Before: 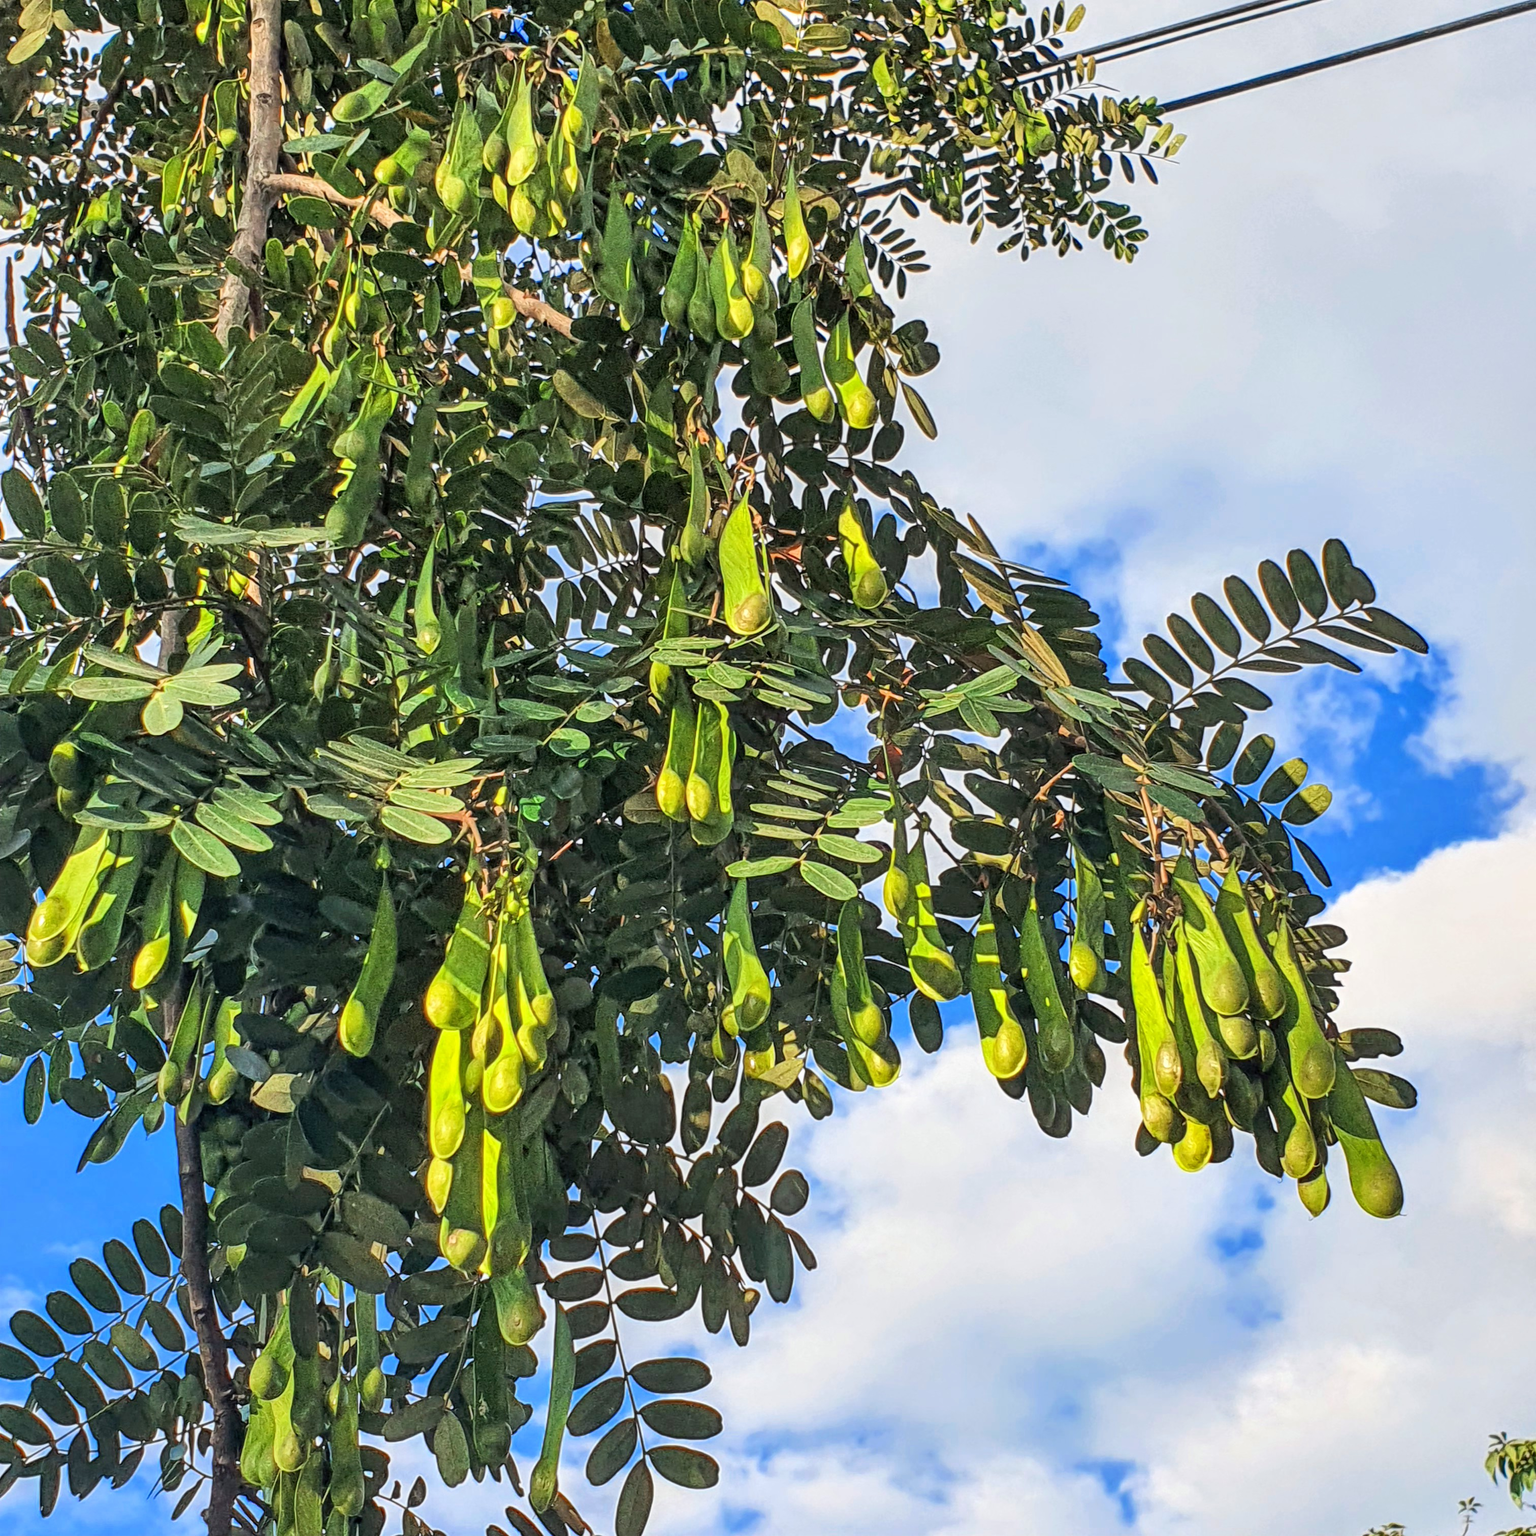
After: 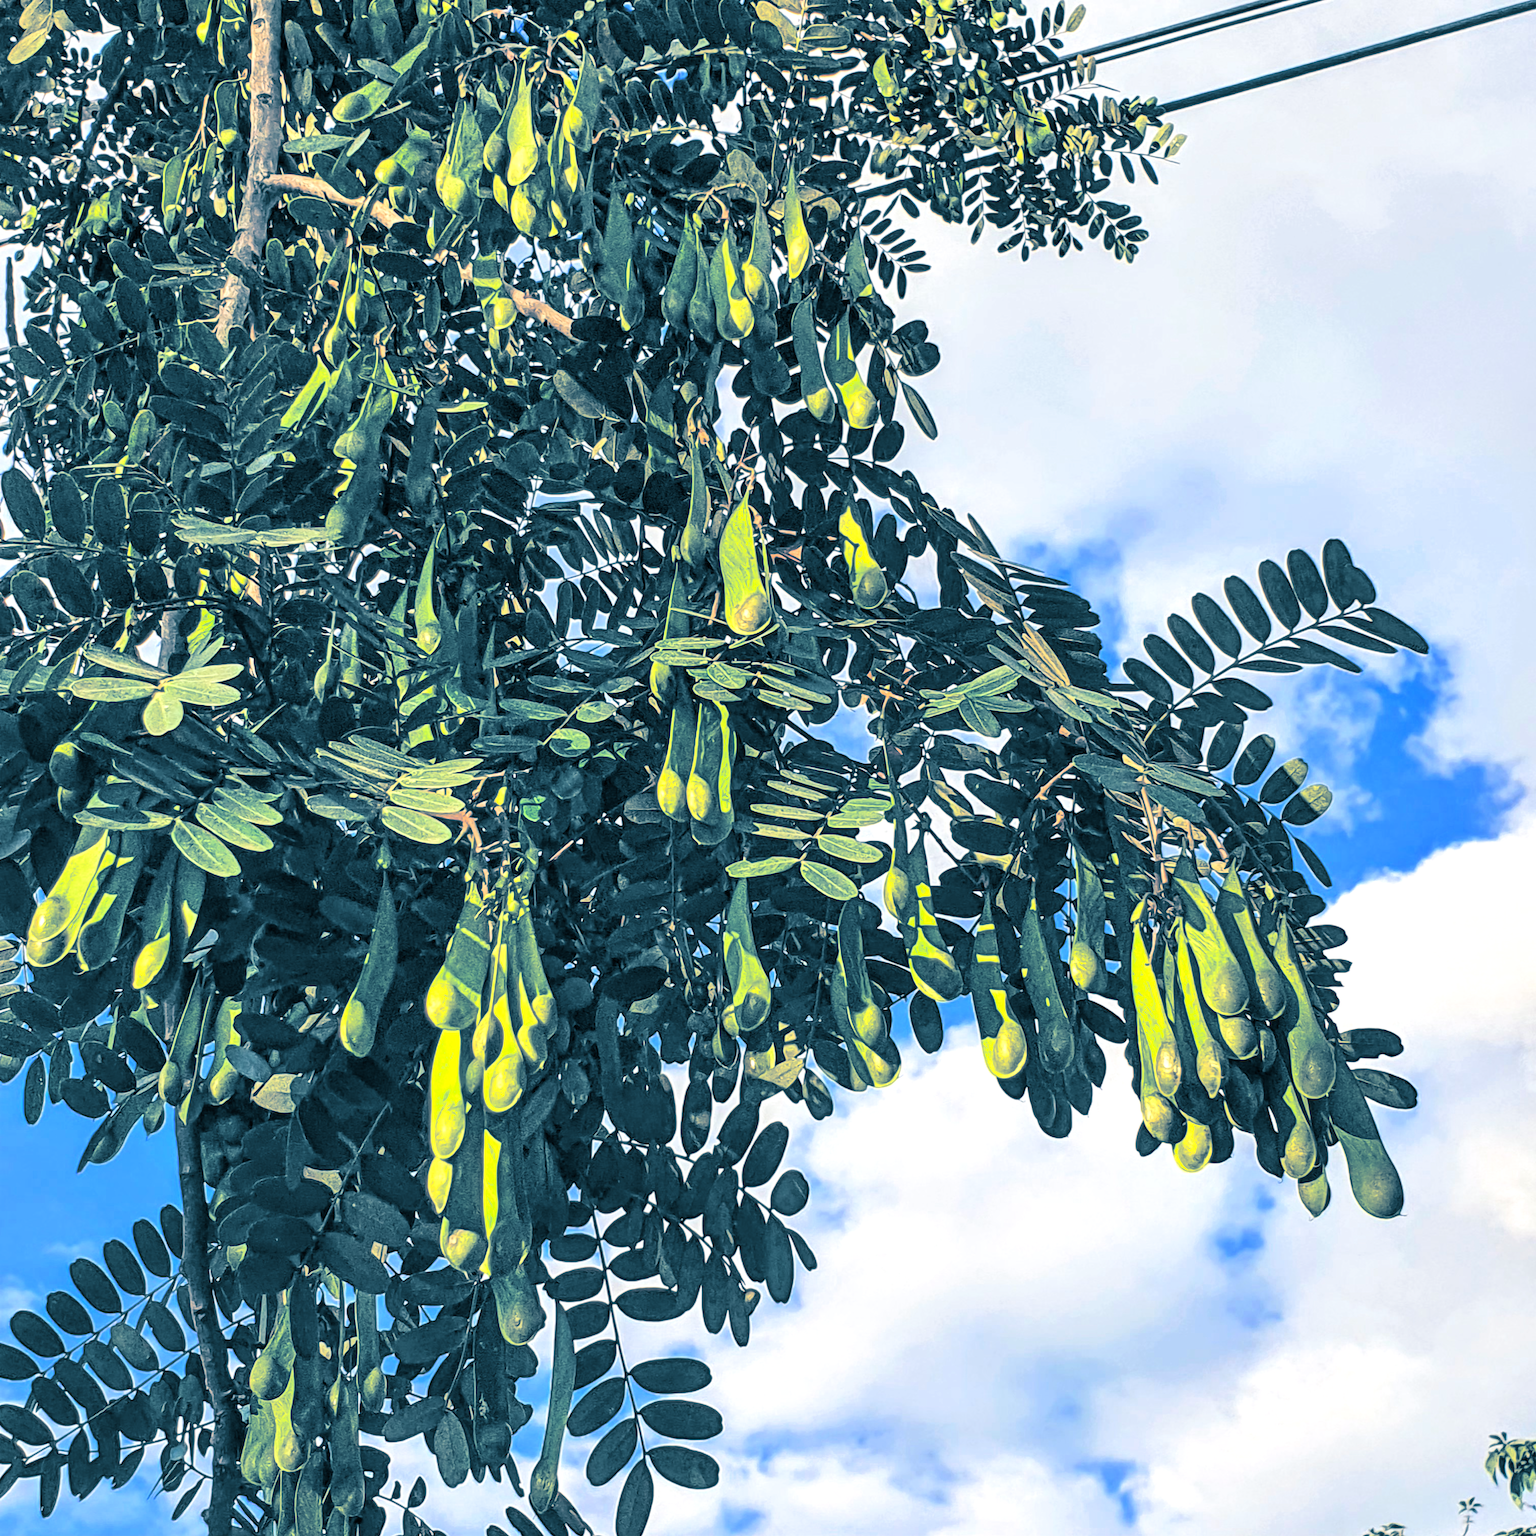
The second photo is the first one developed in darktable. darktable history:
split-toning: shadows › hue 212.4°, balance -70
exposure: black level correction 0, exposure 0.3 EV, compensate highlight preservation false
